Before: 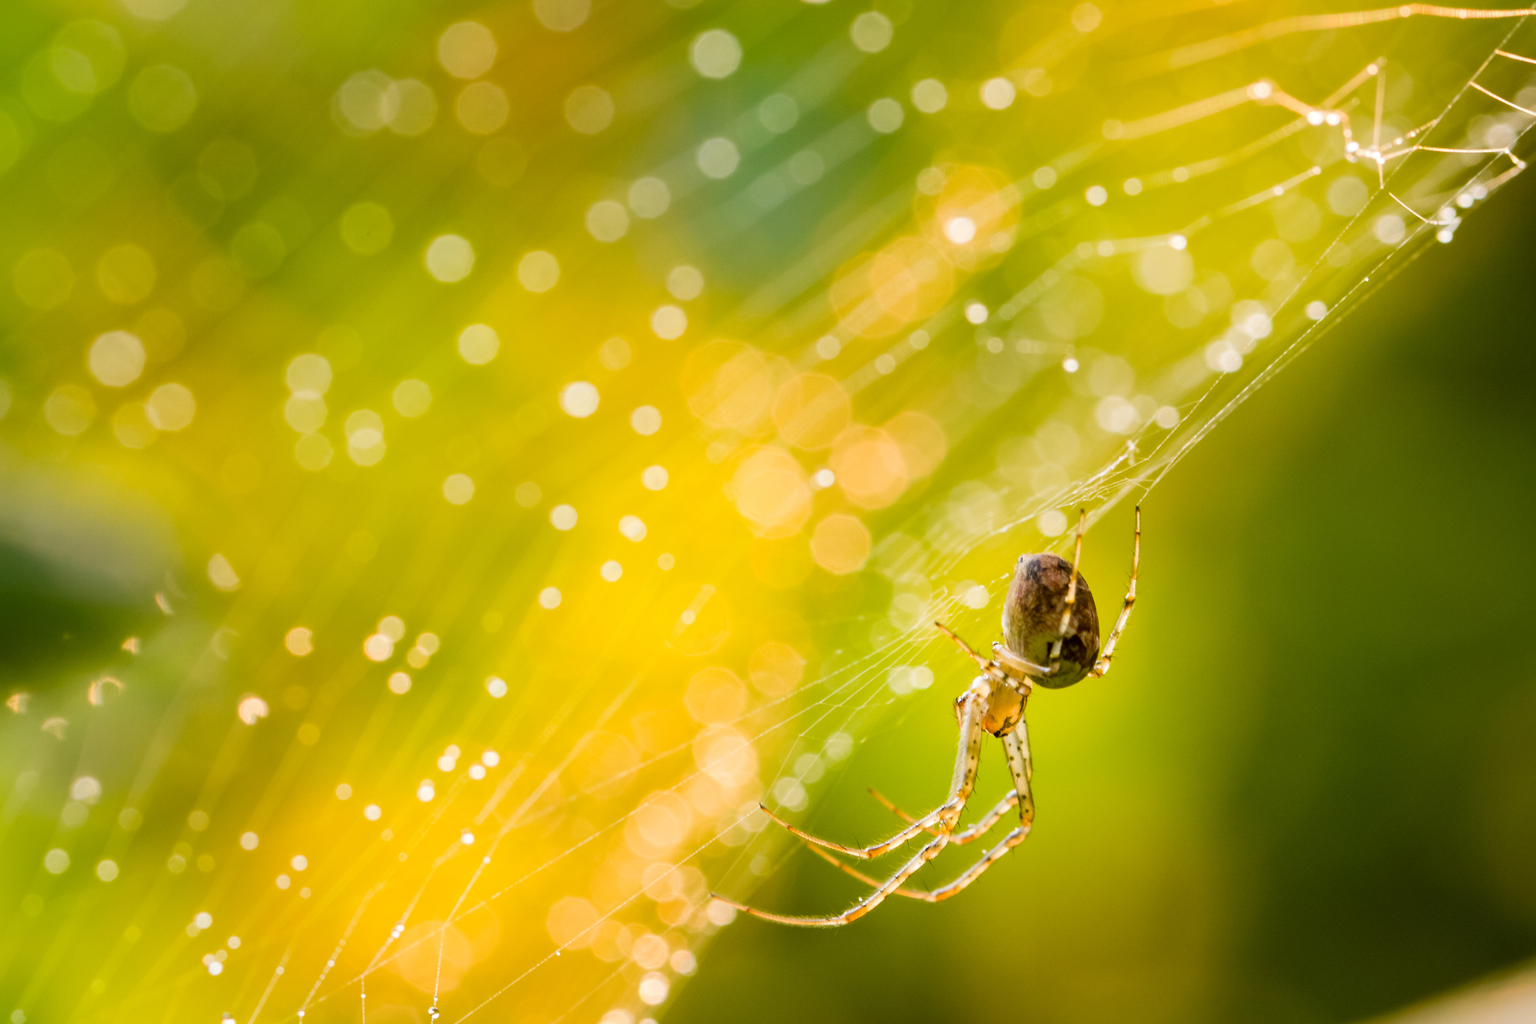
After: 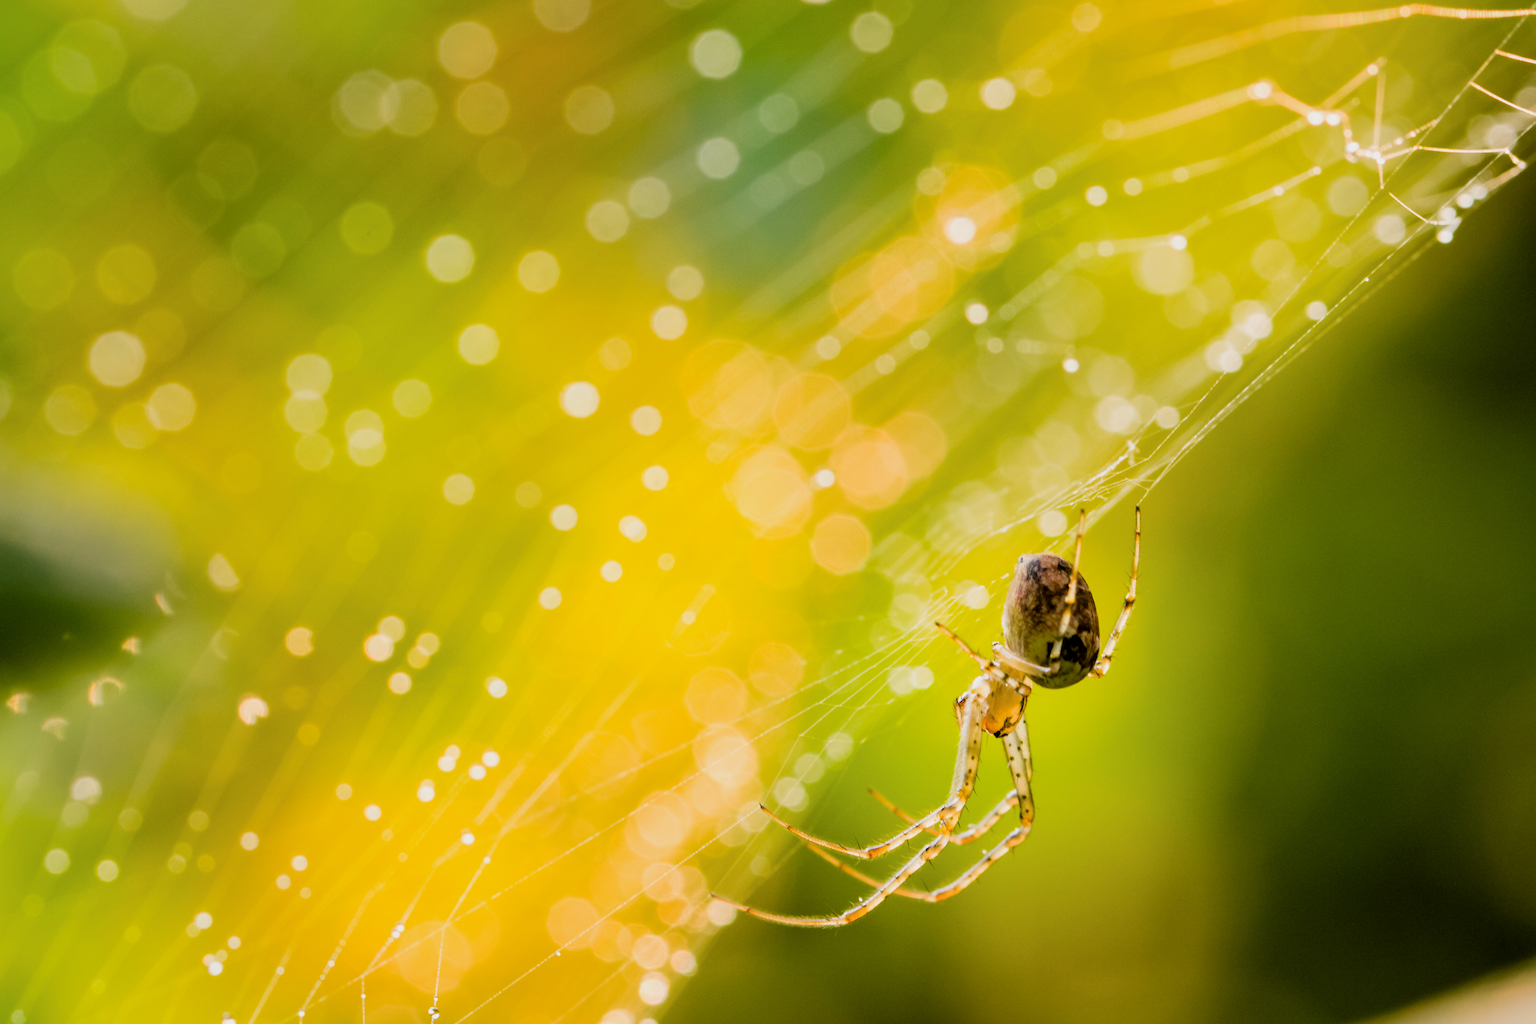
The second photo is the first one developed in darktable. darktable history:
filmic rgb: black relative exposure -11.85 EV, white relative exposure 5.41 EV, hardness 4.48, latitude 49.38%, contrast 1.142
